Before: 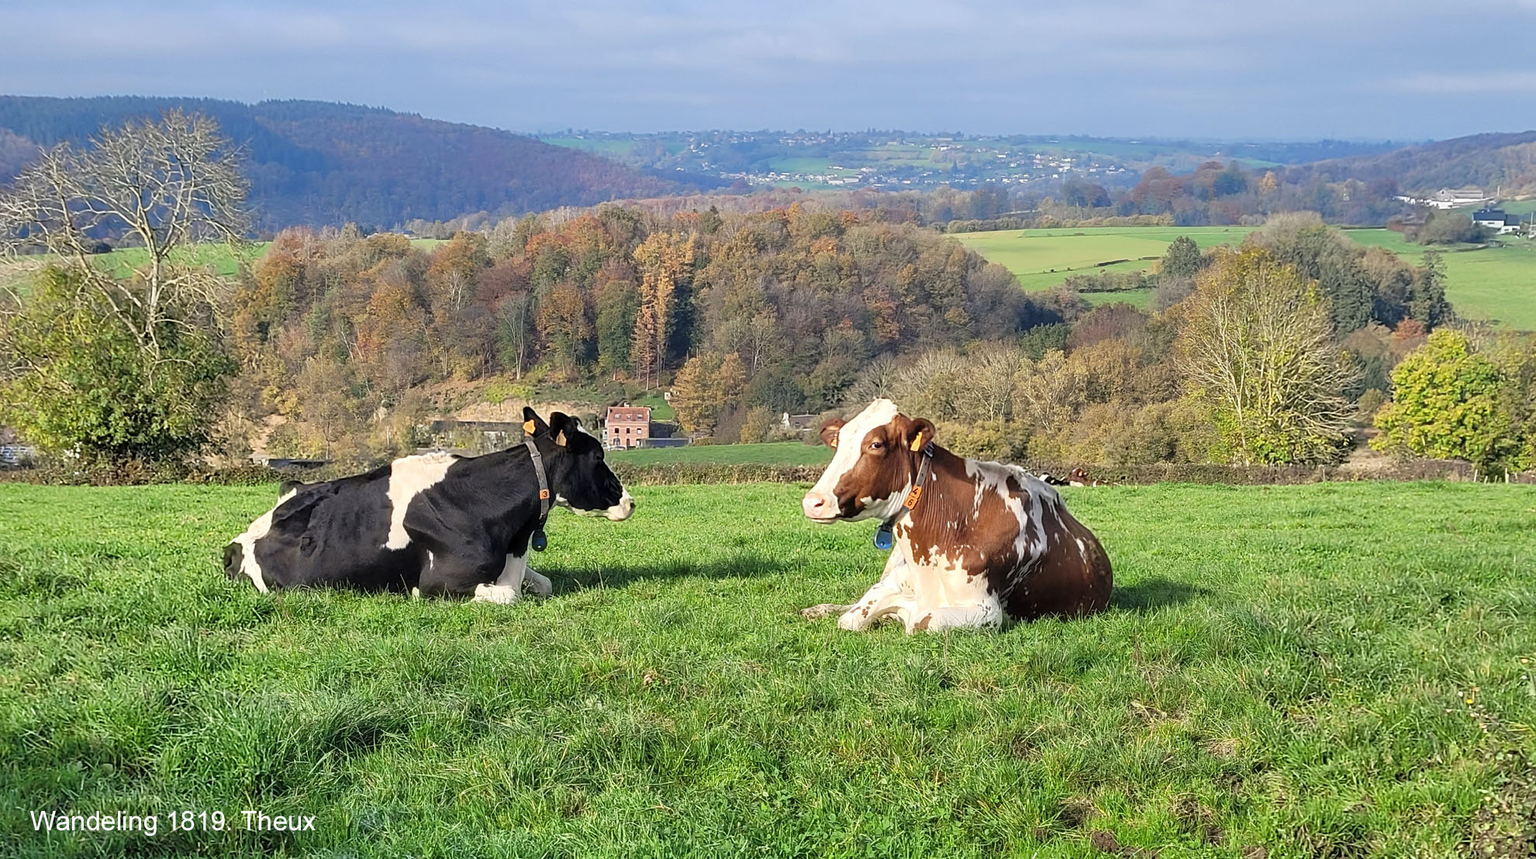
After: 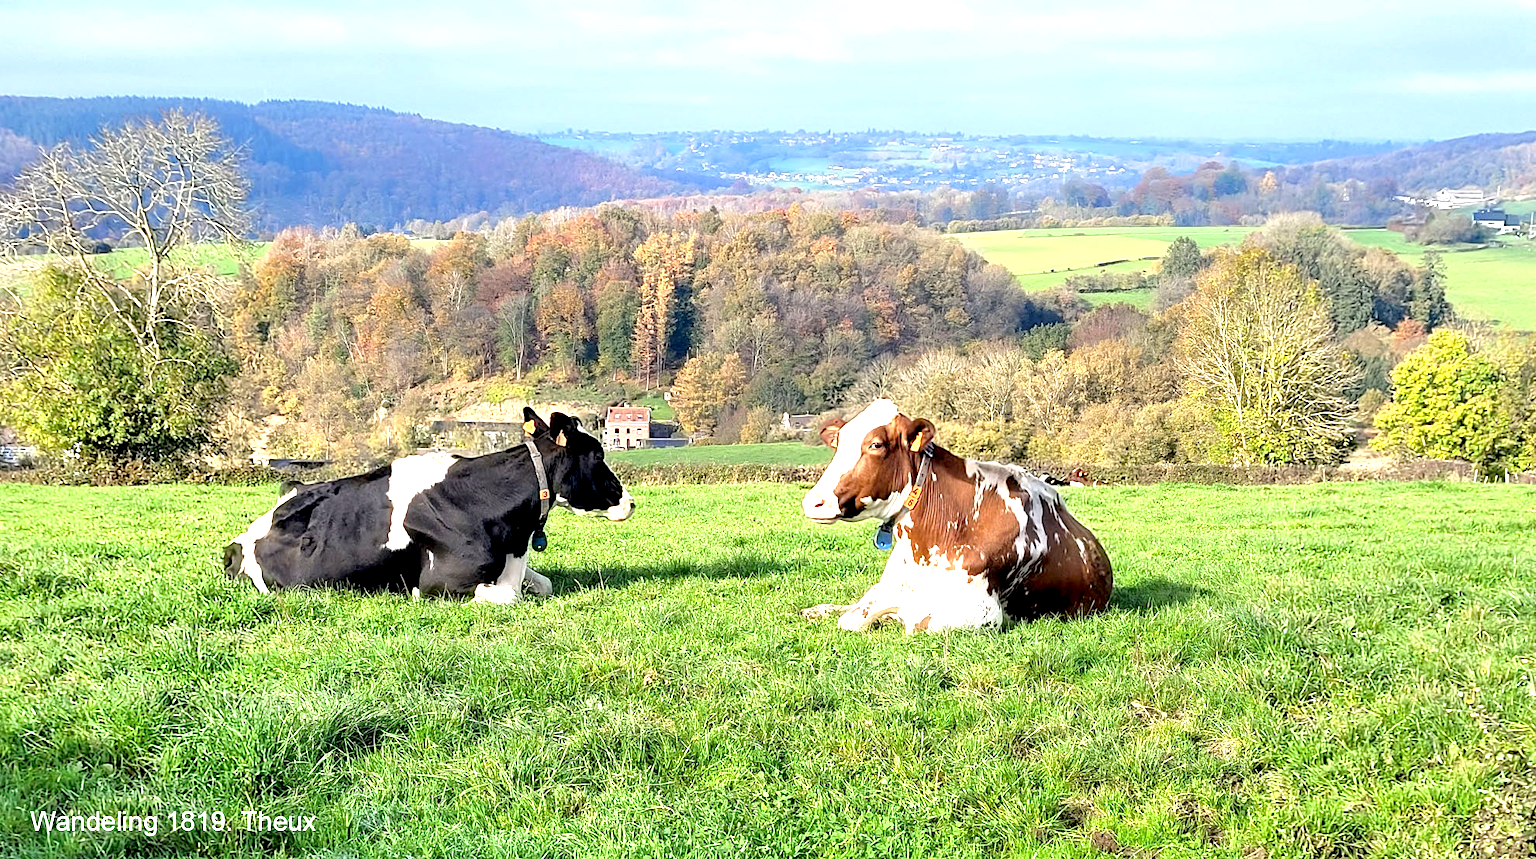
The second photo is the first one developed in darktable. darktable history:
exposure: black level correction 0.011, exposure 1.079 EV, compensate highlight preservation false
